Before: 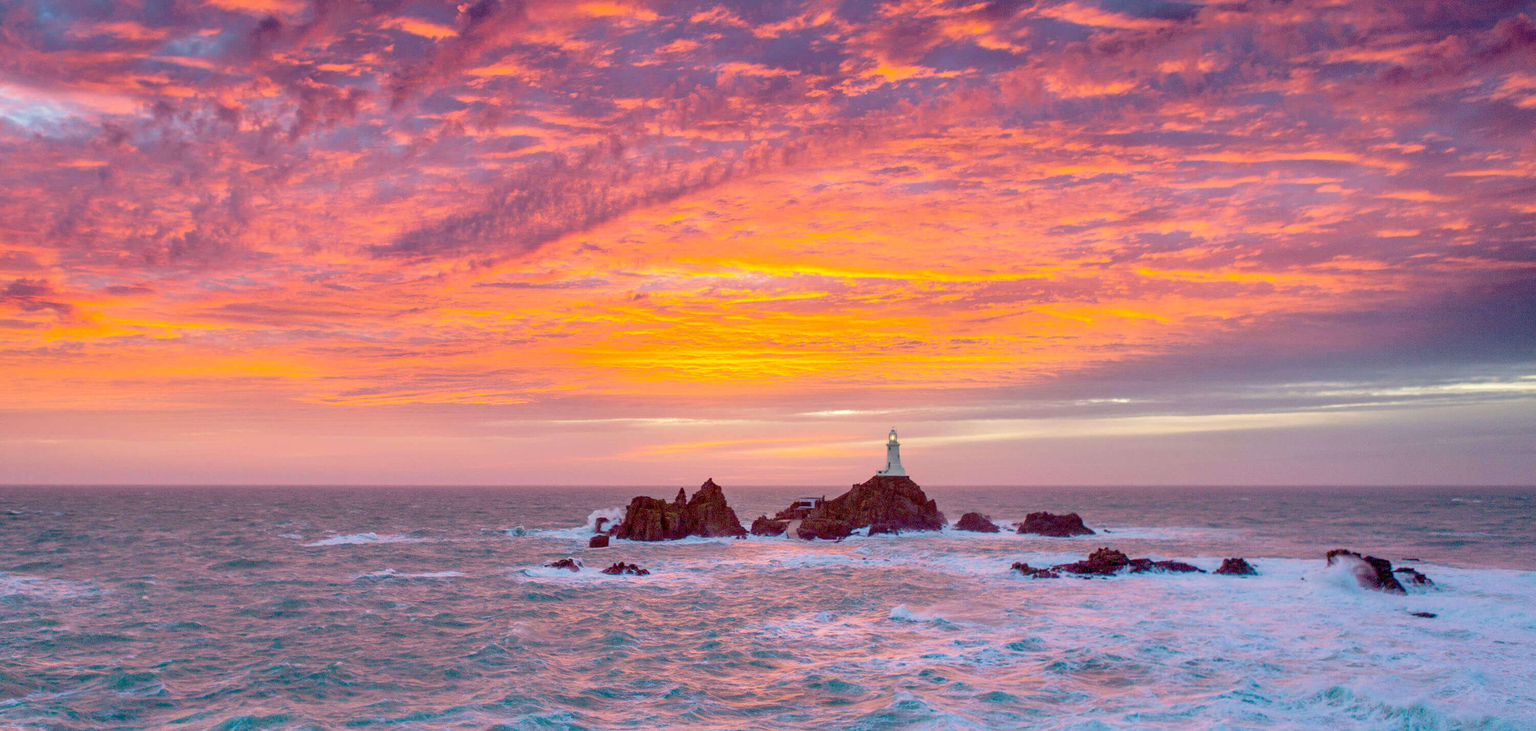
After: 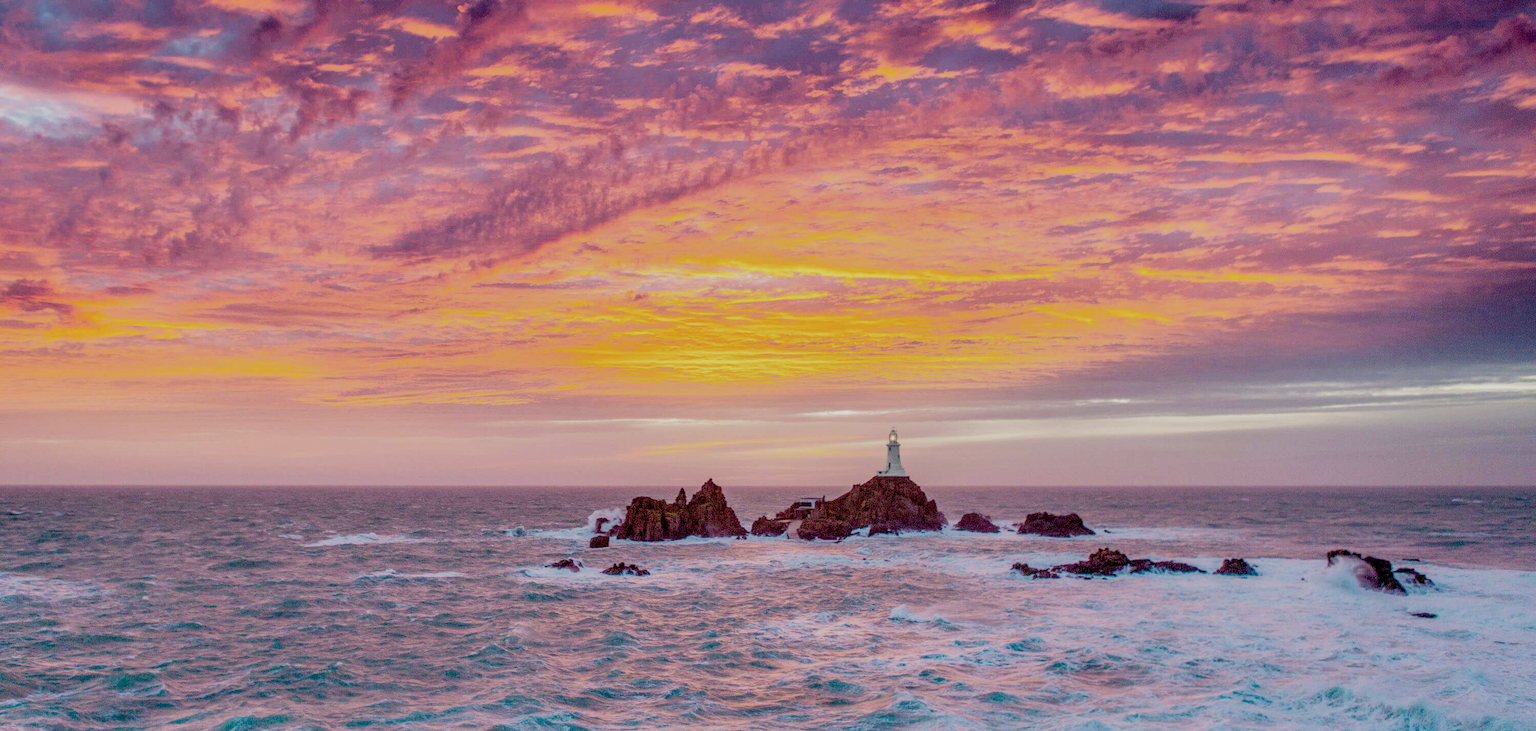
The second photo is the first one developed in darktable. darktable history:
exposure: compensate highlight preservation false
filmic rgb: black relative exposure -7.65 EV, white relative exposure 4.56 EV, hardness 3.61, preserve chrominance no, color science v5 (2021), contrast in shadows safe, contrast in highlights safe
local contrast: highlights 5%, shadows 6%, detail 134%
